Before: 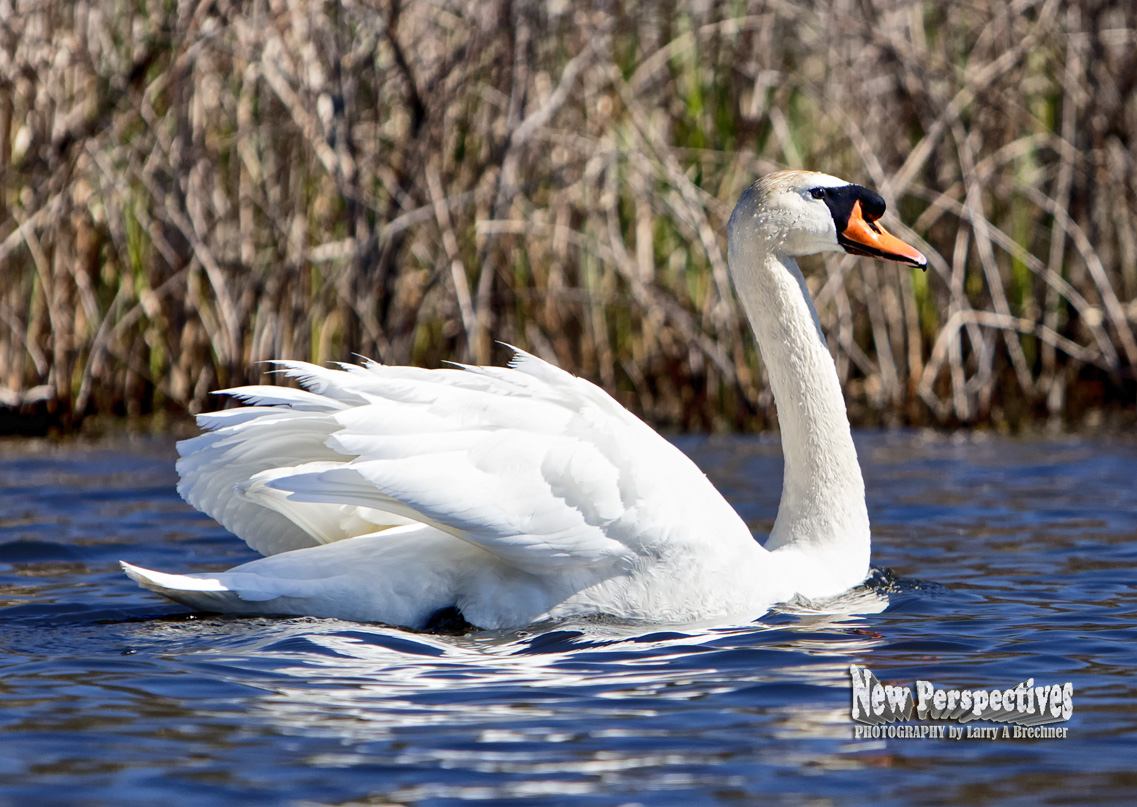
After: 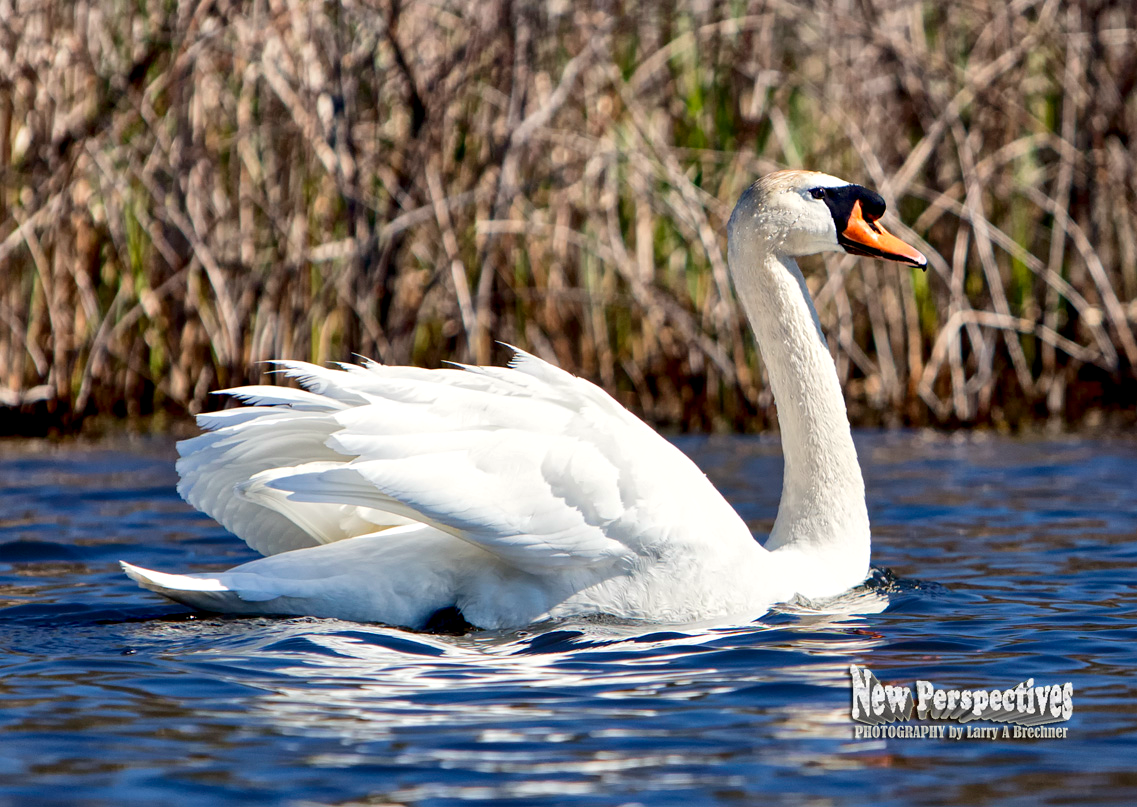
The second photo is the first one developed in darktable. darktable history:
local contrast: highlights 106%, shadows 102%, detail 119%, midtone range 0.2
color correction: highlights b* 2.92
